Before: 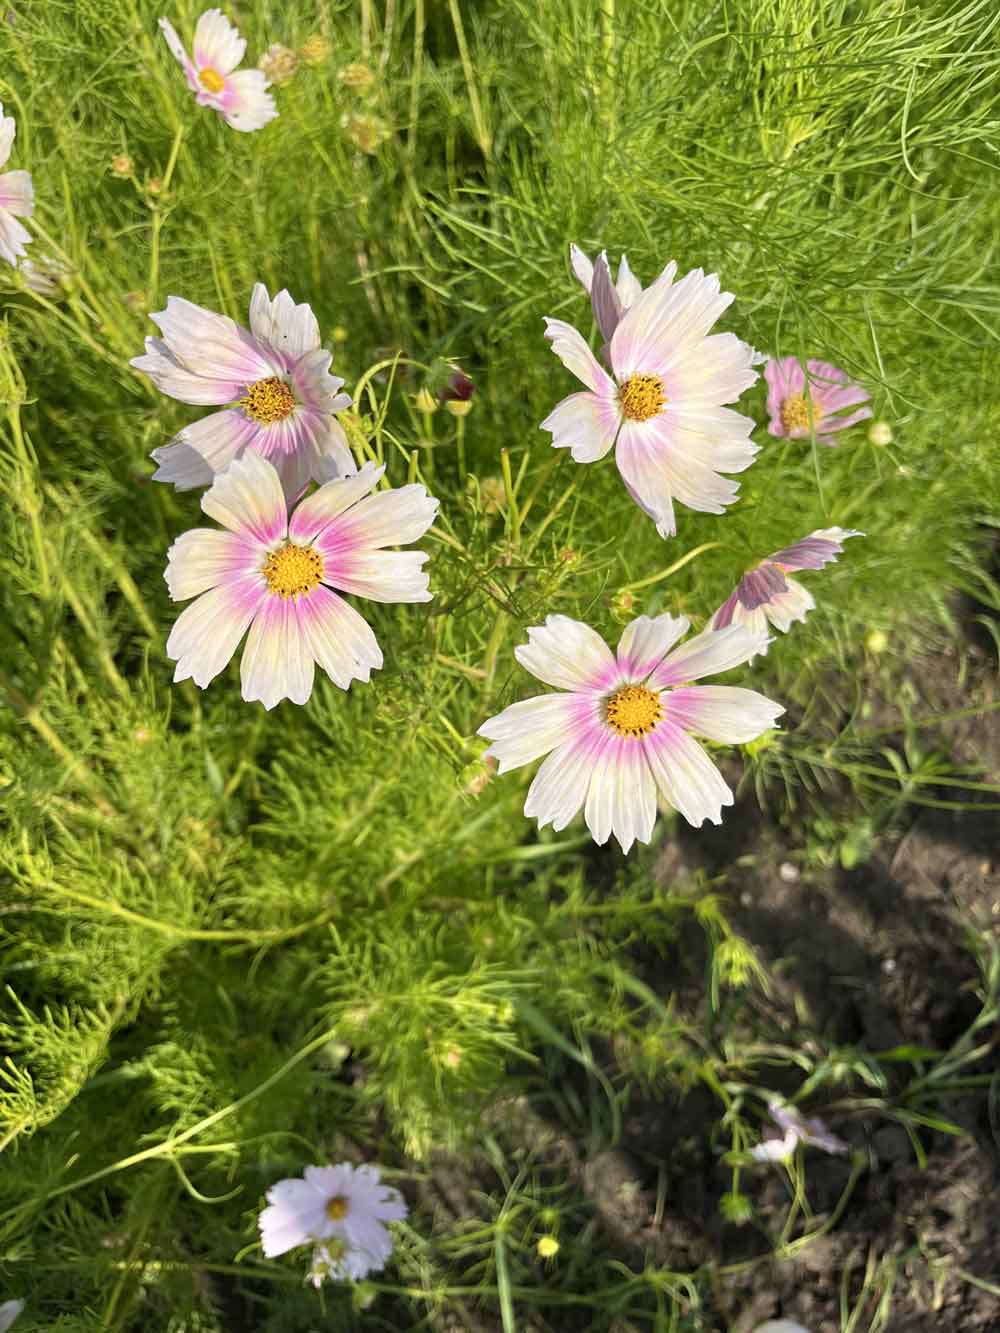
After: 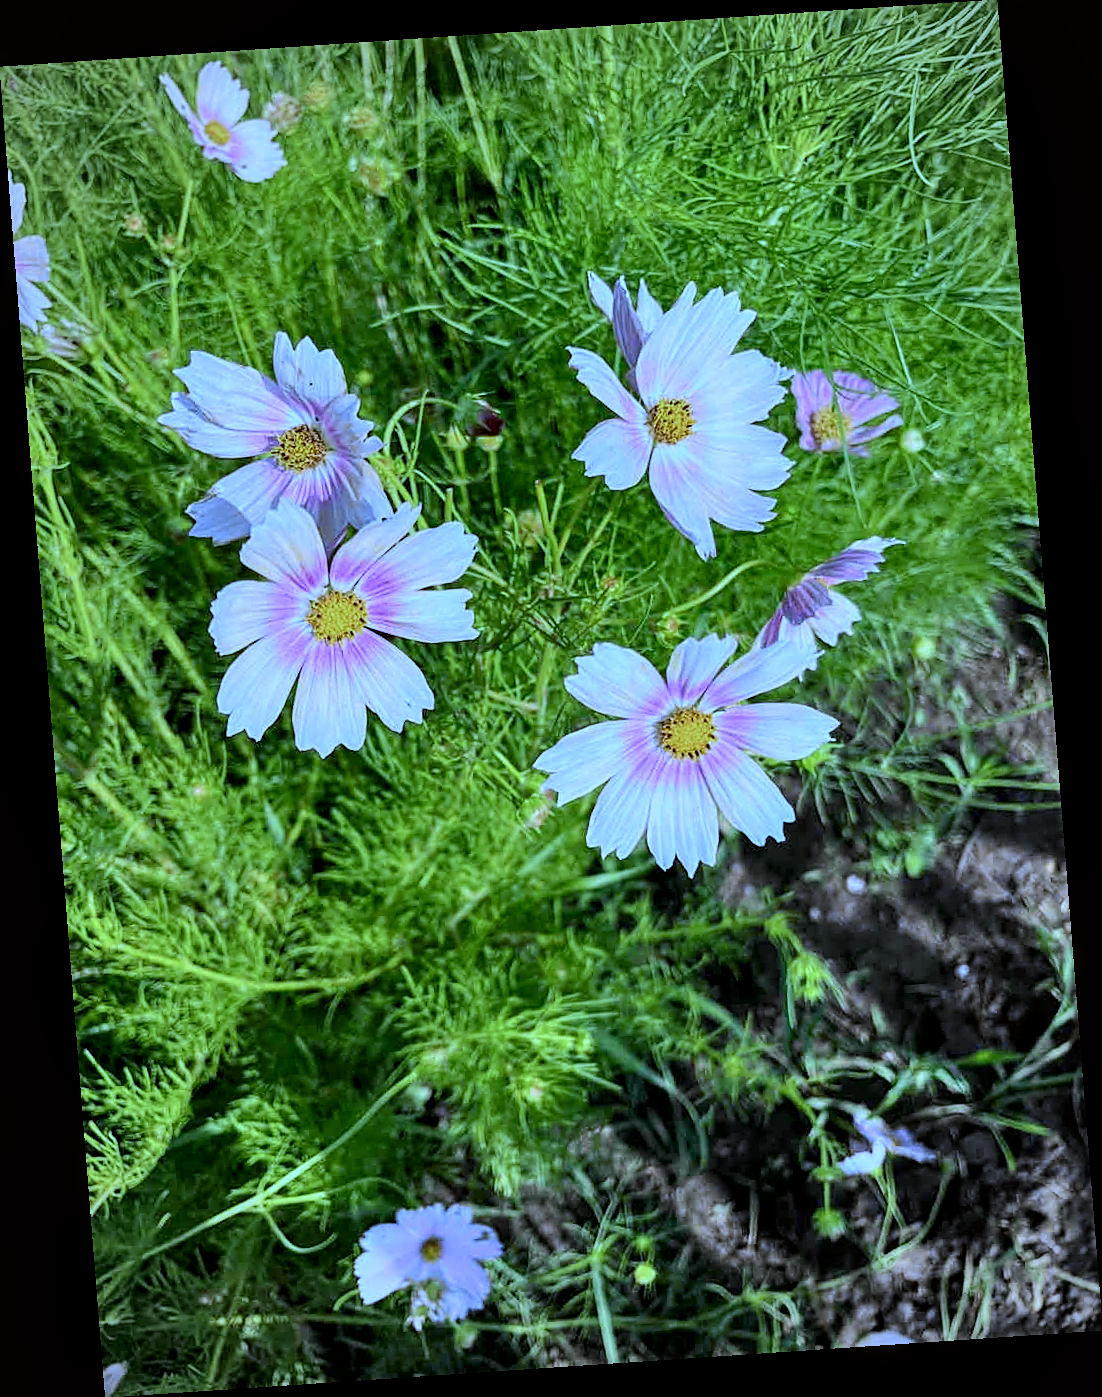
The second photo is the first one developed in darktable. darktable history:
vignetting: fall-off radius 60.92%
shadows and highlights: shadows 35, highlights -35, soften with gaussian
exposure: exposure -0.492 EV, compensate highlight preservation false
local contrast: highlights 25%, shadows 75%, midtone range 0.75
rotate and perspective: rotation -4.2°, shear 0.006, automatic cropping off
sharpen: on, module defaults
white balance: red 0.766, blue 1.537
tone curve: curves: ch0 [(0, 0.019) (0.066, 0.043) (0.189, 0.182) (0.368, 0.407) (0.501, 0.564) (0.677, 0.729) (0.851, 0.861) (0.997, 0.959)]; ch1 [(0, 0) (0.187, 0.121) (0.388, 0.346) (0.437, 0.409) (0.474, 0.472) (0.499, 0.501) (0.514, 0.507) (0.548, 0.557) (0.653, 0.663) (0.812, 0.856) (1, 1)]; ch2 [(0, 0) (0.246, 0.214) (0.421, 0.427) (0.459, 0.484) (0.5, 0.504) (0.518, 0.516) (0.529, 0.548) (0.56, 0.576) (0.607, 0.63) (0.744, 0.734) (0.867, 0.821) (0.993, 0.889)], color space Lab, independent channels, preserve colors none
